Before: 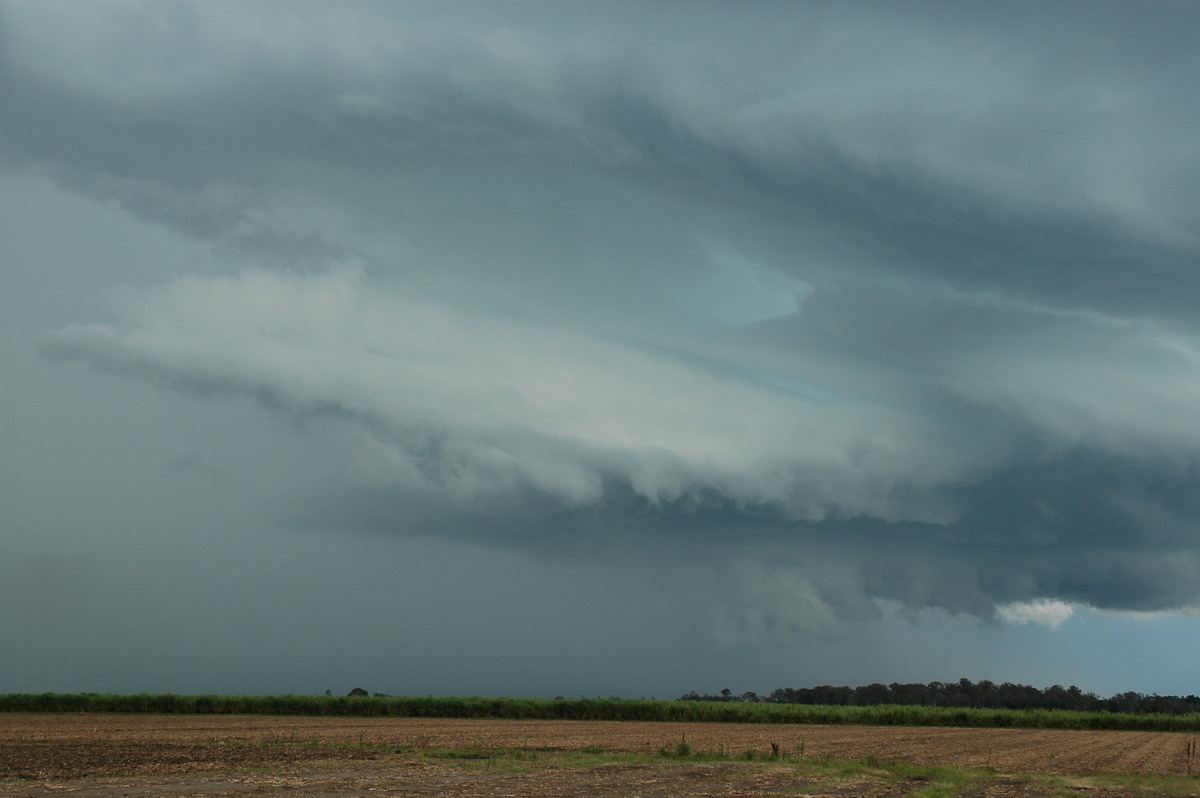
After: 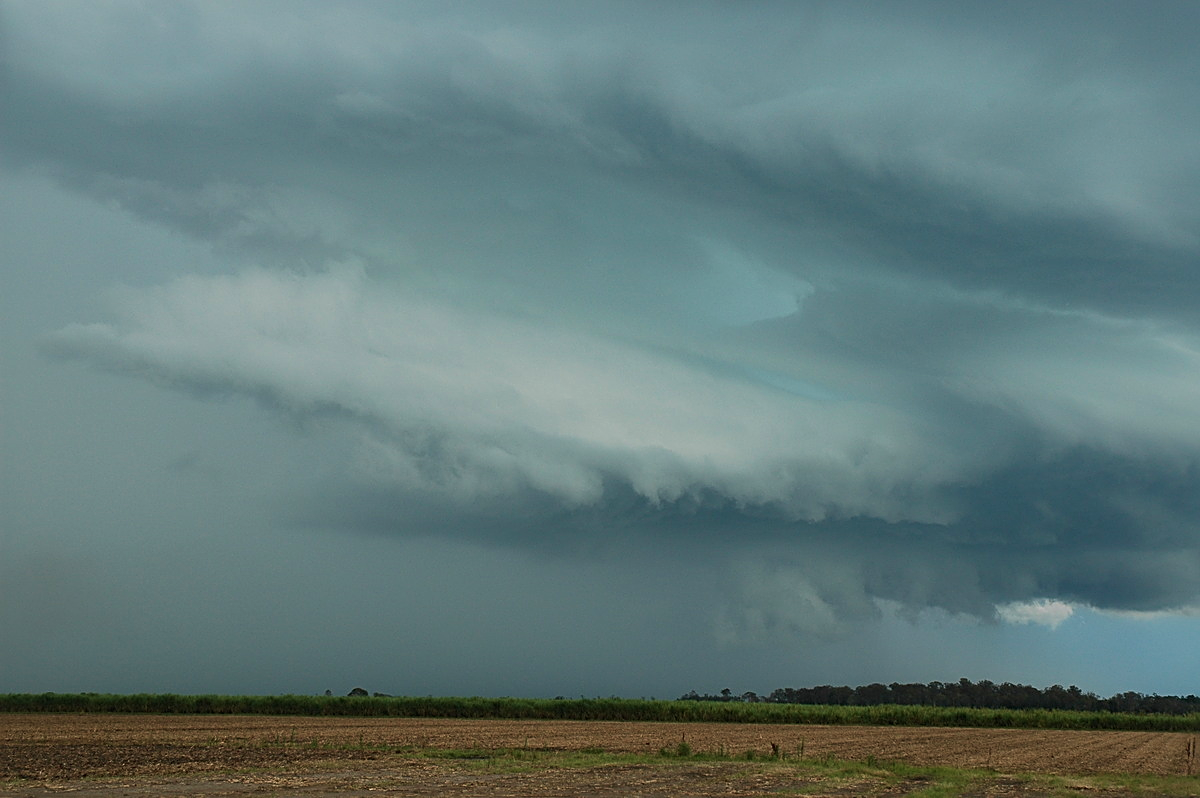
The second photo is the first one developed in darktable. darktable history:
velvia: on, module defaults
contrast equalizer: y [[0.5, 0.488, 0.462, 0.461, 0.491, 0.5], [0.5 ×6], [0.5 ×6], [0 ×6], [0 ×6]]
local contrast: mode bilateral grid, contrast 20, coarseness 50, detail 120%, midtone range 0.2
sharpen: on, module defaults
